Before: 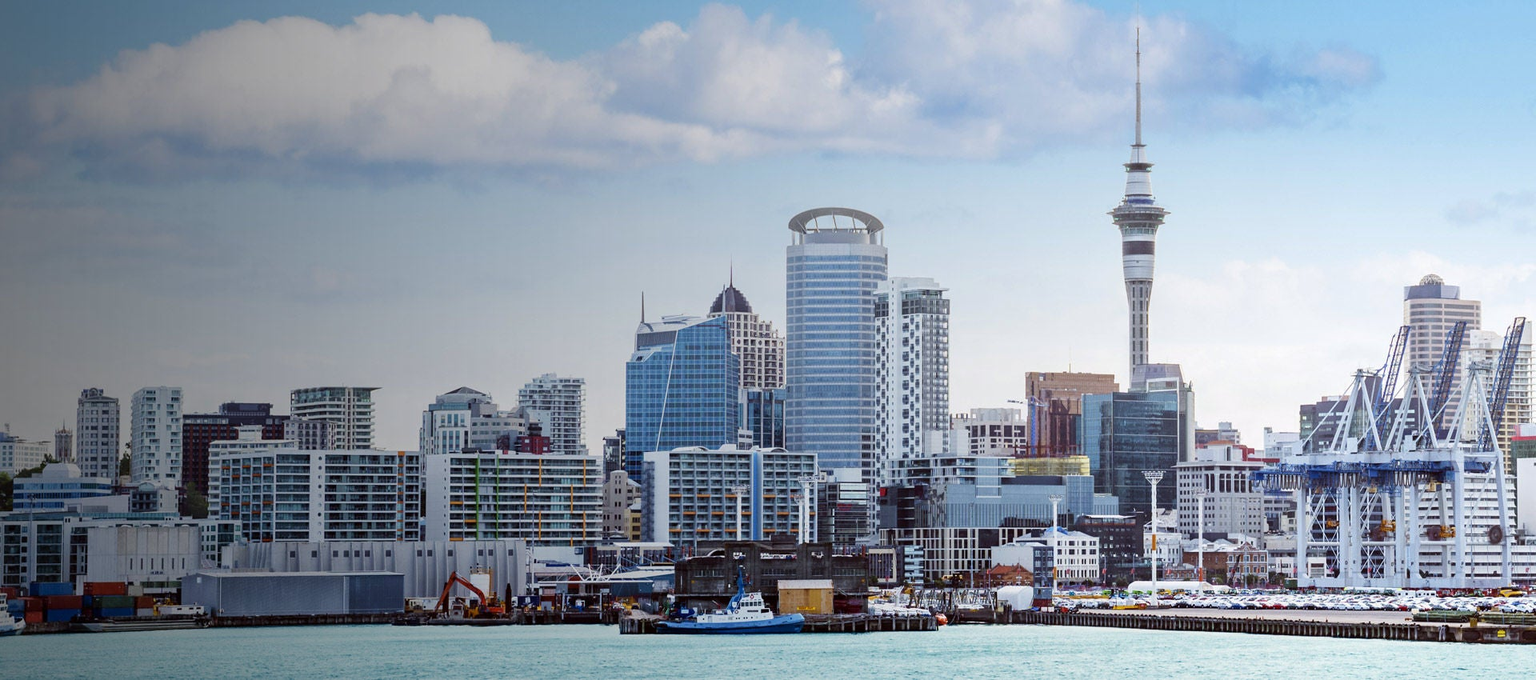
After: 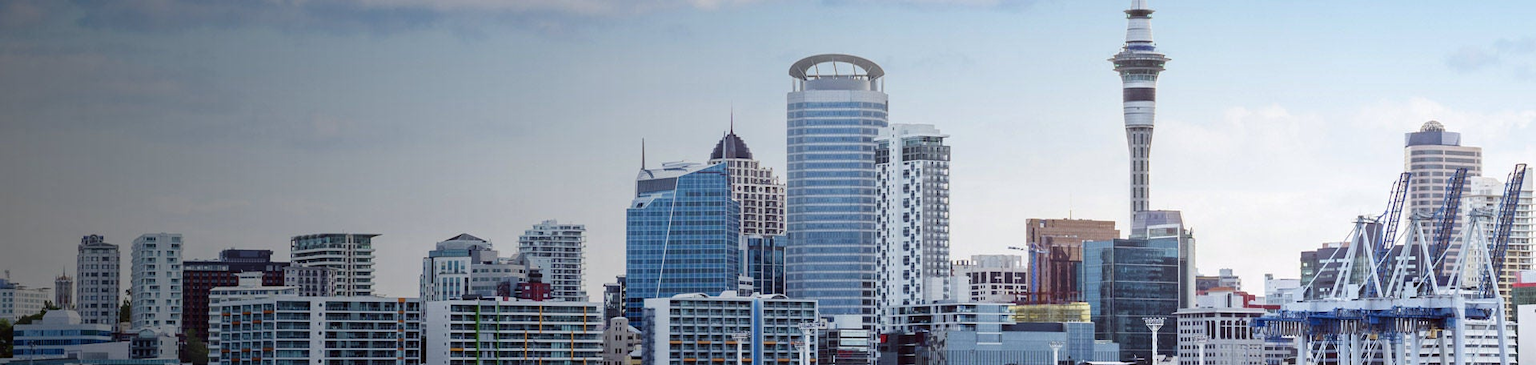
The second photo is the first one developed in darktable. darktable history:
contrast brightness saturation: contrast 0.026, brightness -0.036
crop and rotate: top 22.785%, bottom 23.435%
